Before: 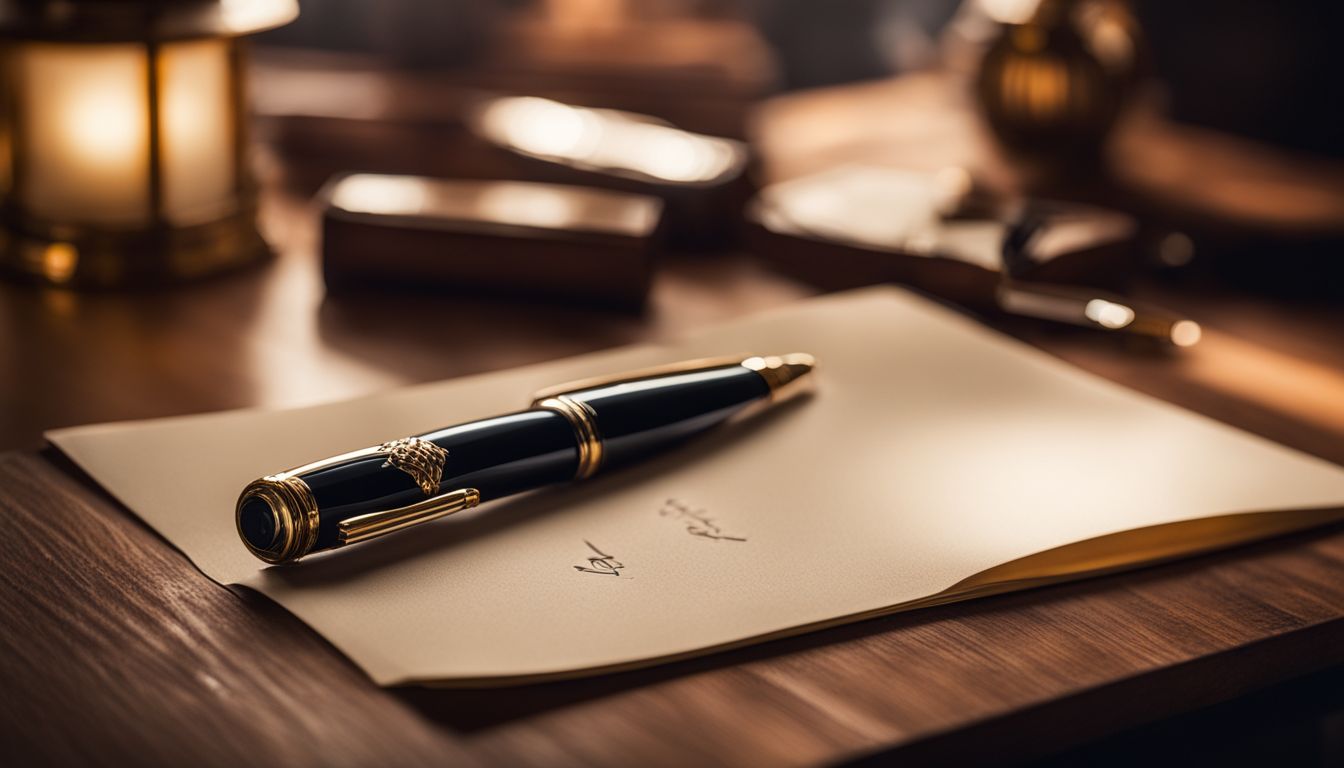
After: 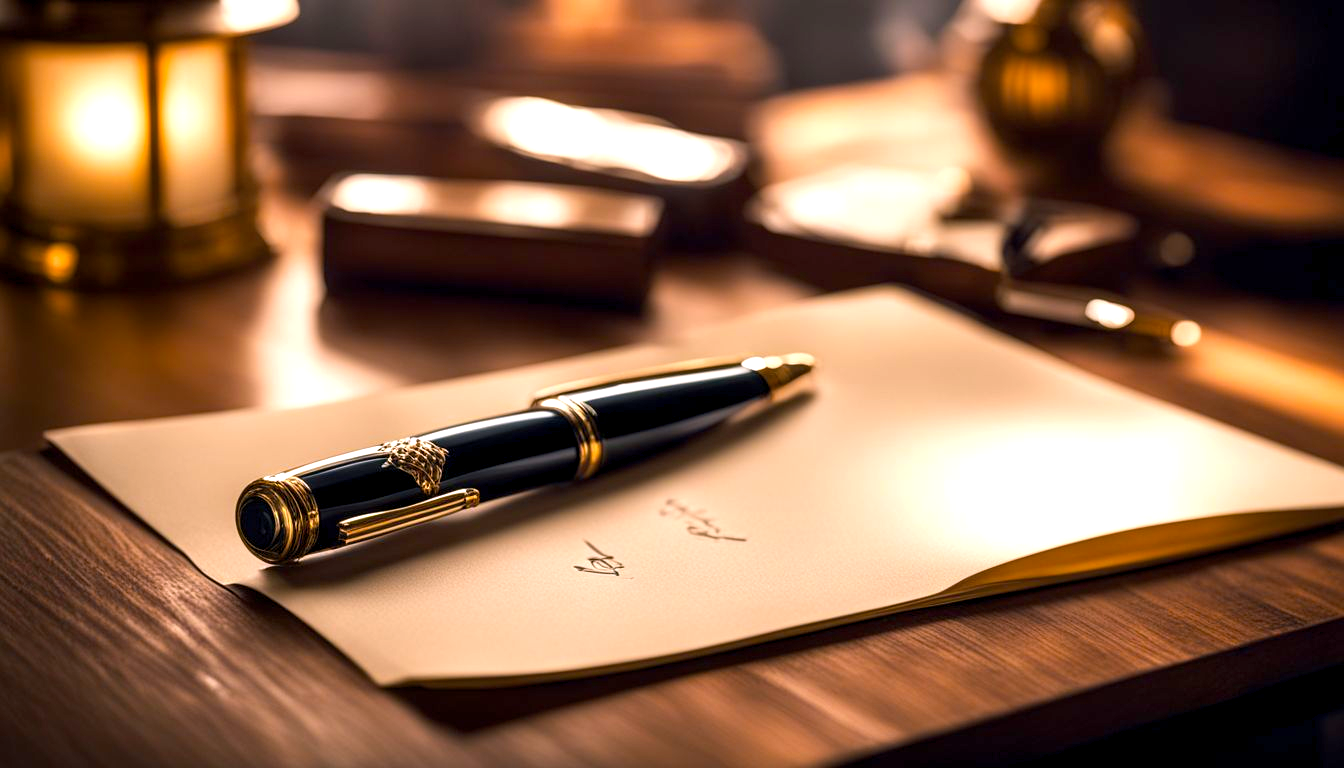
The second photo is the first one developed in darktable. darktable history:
exposure: black level correction 0, exposure 0.7 EV, compensate exposure bias true, compensate highlight preservation false
color balance rgb: shadows lift › chroma 2%, shadows lift › hue 217.2°, power › chroma 0.25%, power › hue 60°, highlights gain › chroma 1.5%, highlights gain › hue 309.6°, global offset › luminance -0.5%, perceptual saturation grading › global saturation 15%, global vibrance 20%
